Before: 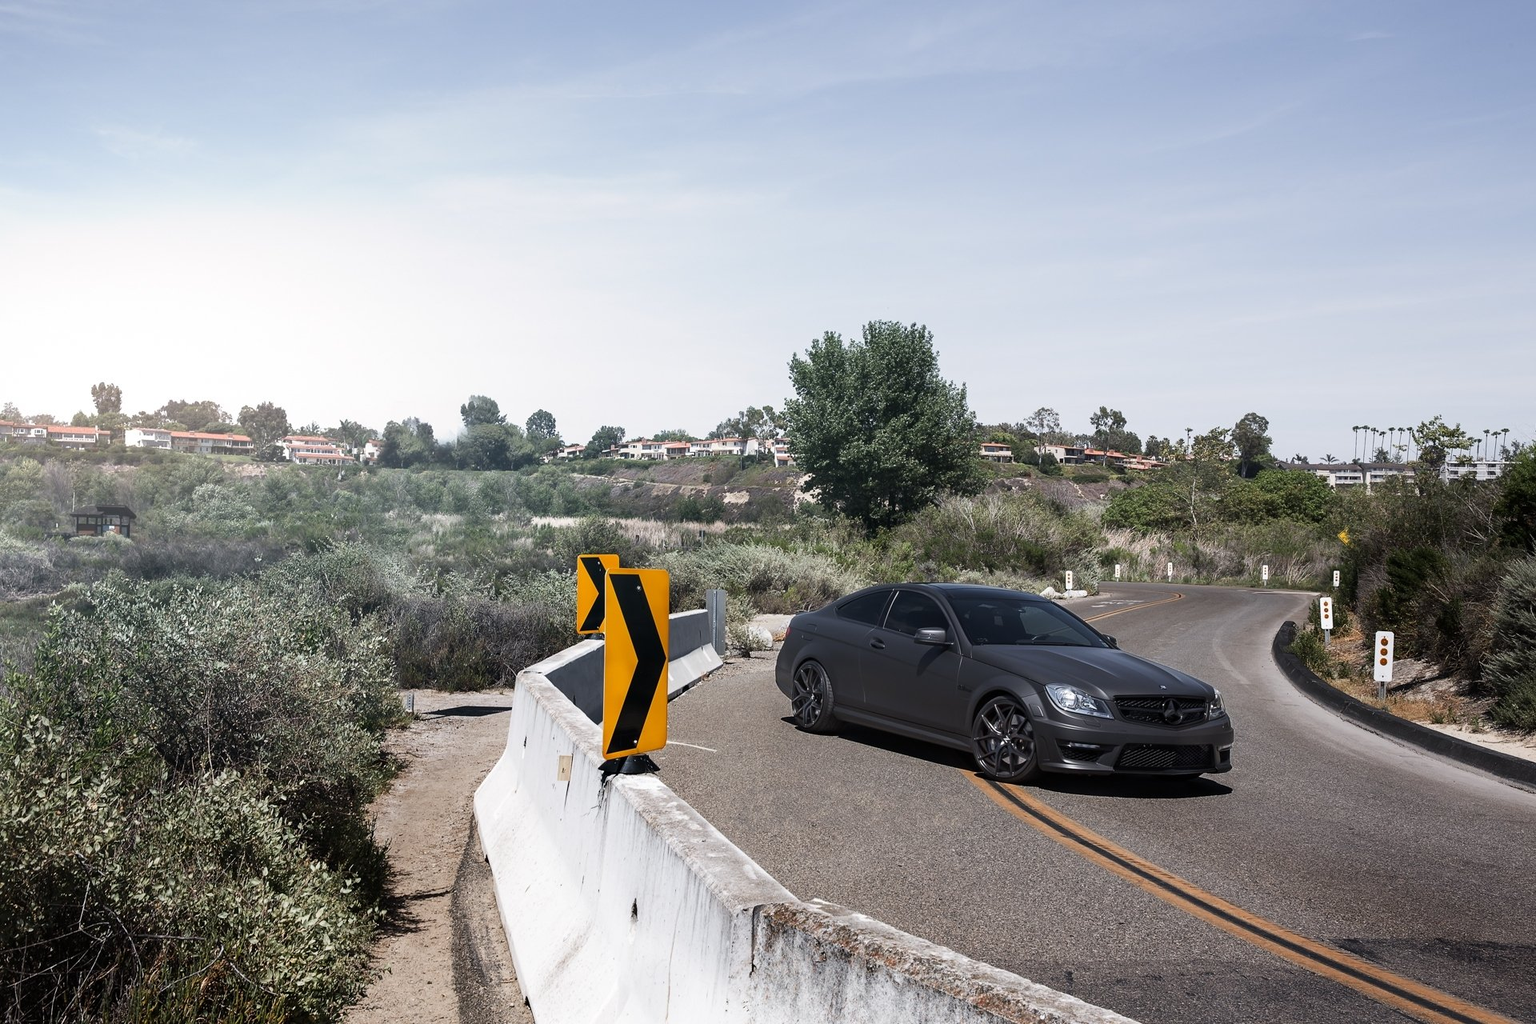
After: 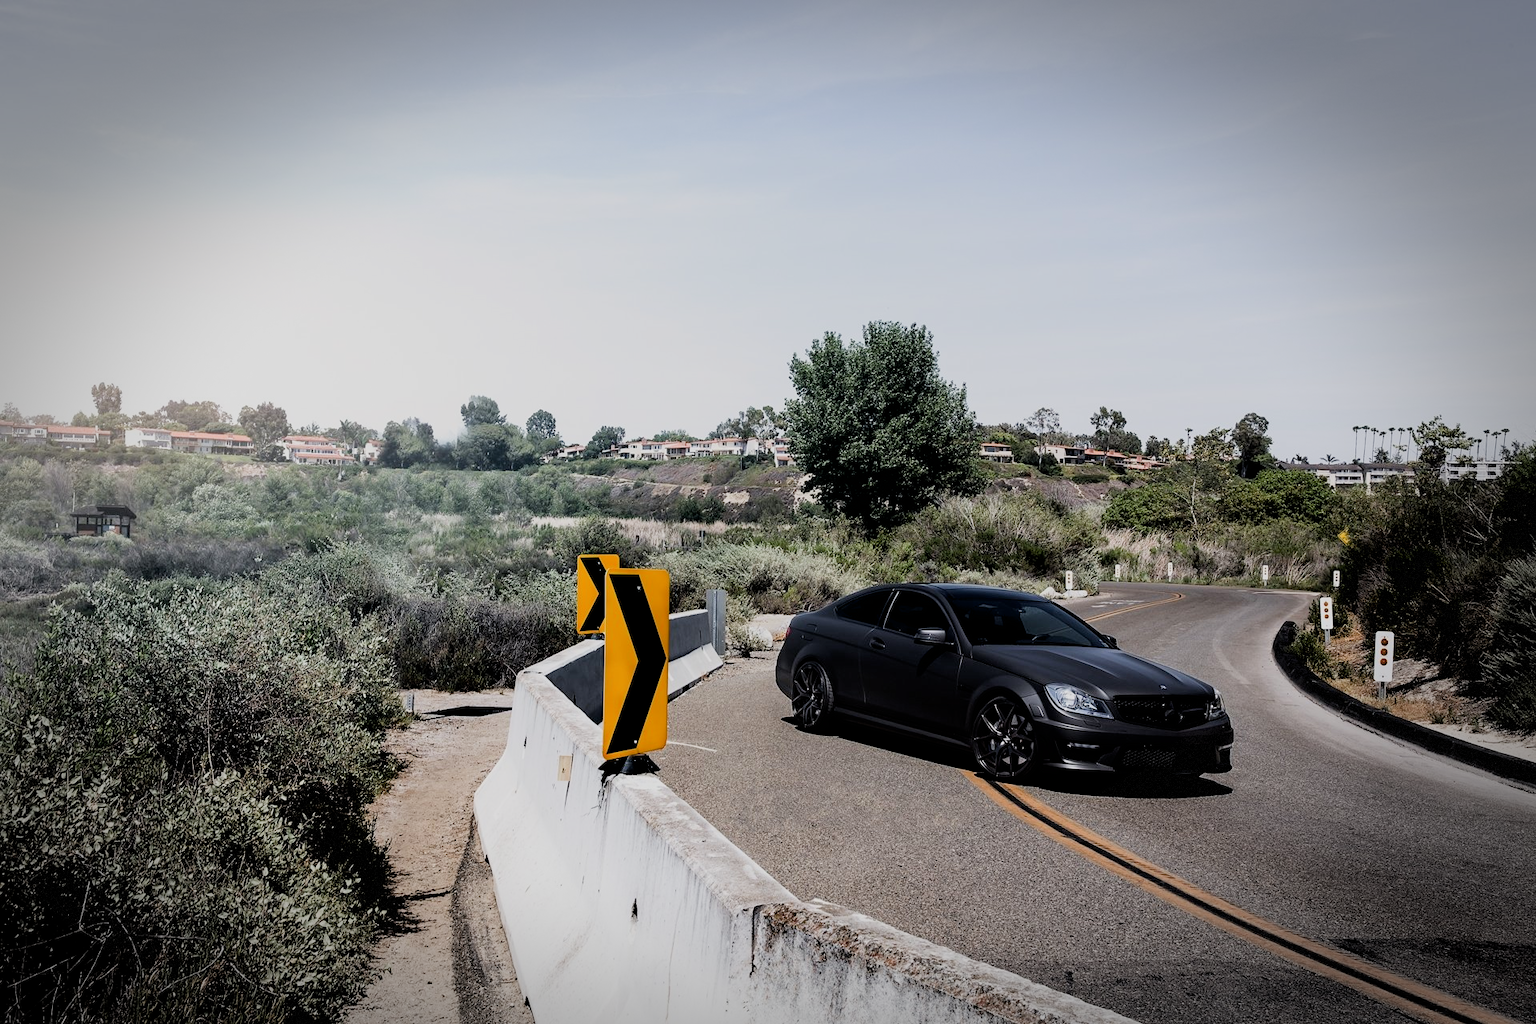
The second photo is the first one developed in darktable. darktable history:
vignetting: fall-off start 70.55%, center (-0.013, 0), width/height ratio 1.334, dithering 8-bit output
color balance rgb: global offset › luminance -1.438%, perceptual saturation grading › global saturation 0.661%, perceptual saturation grading › mid-tones 11.525%, perceptual brilliance grading › global brilliance 4.503%, contrast -20.303%
filmic rgb: black relative exposure -5.03 EV, white relative exposure 3.95 EV, hardness 2.89, contrast 1.402, highlights saturation mix -28.97%
